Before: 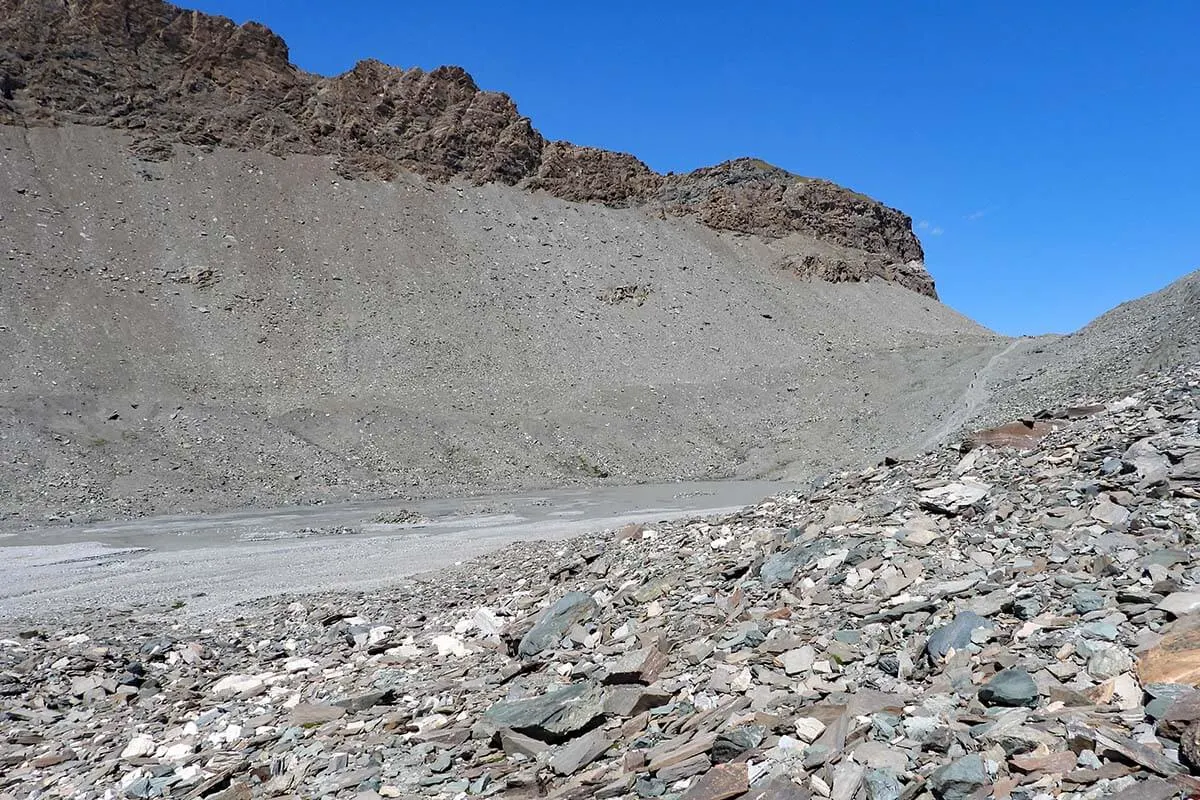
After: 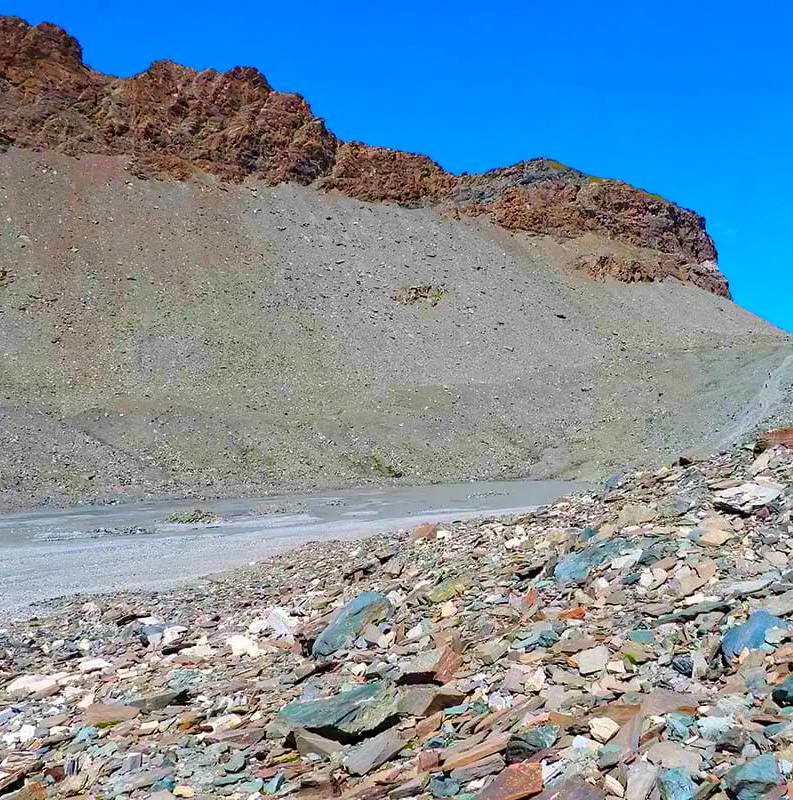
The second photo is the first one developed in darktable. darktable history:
crop: left 17.176%, right 16.671%
color correction: highlights b* 0.028, saturation 2.95
